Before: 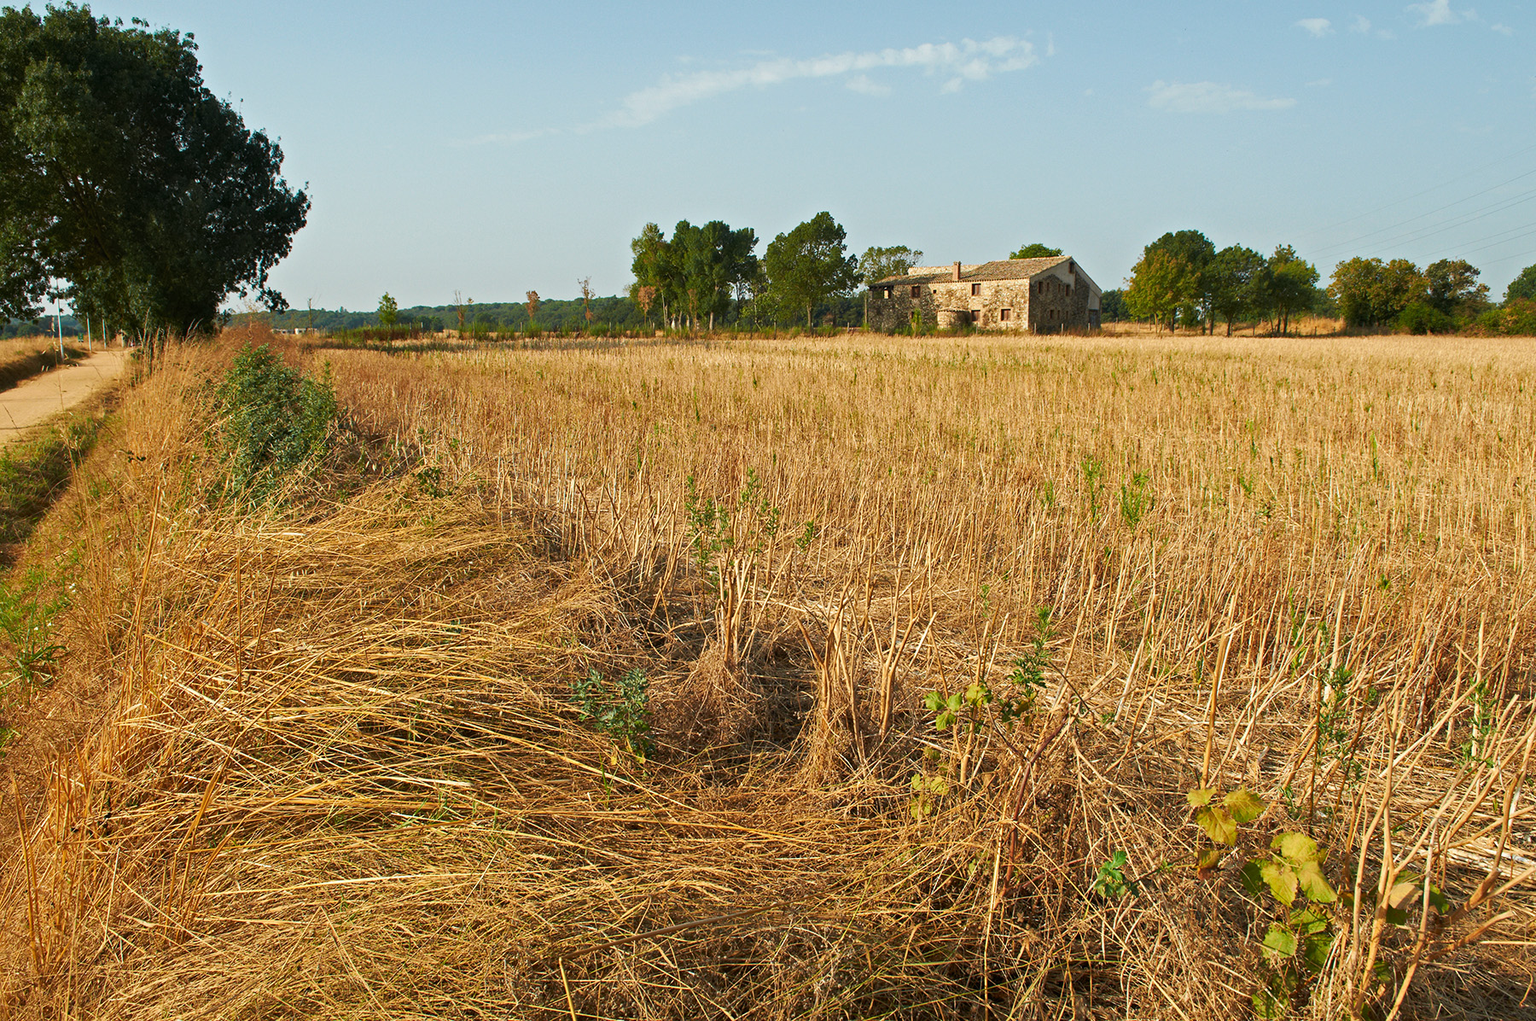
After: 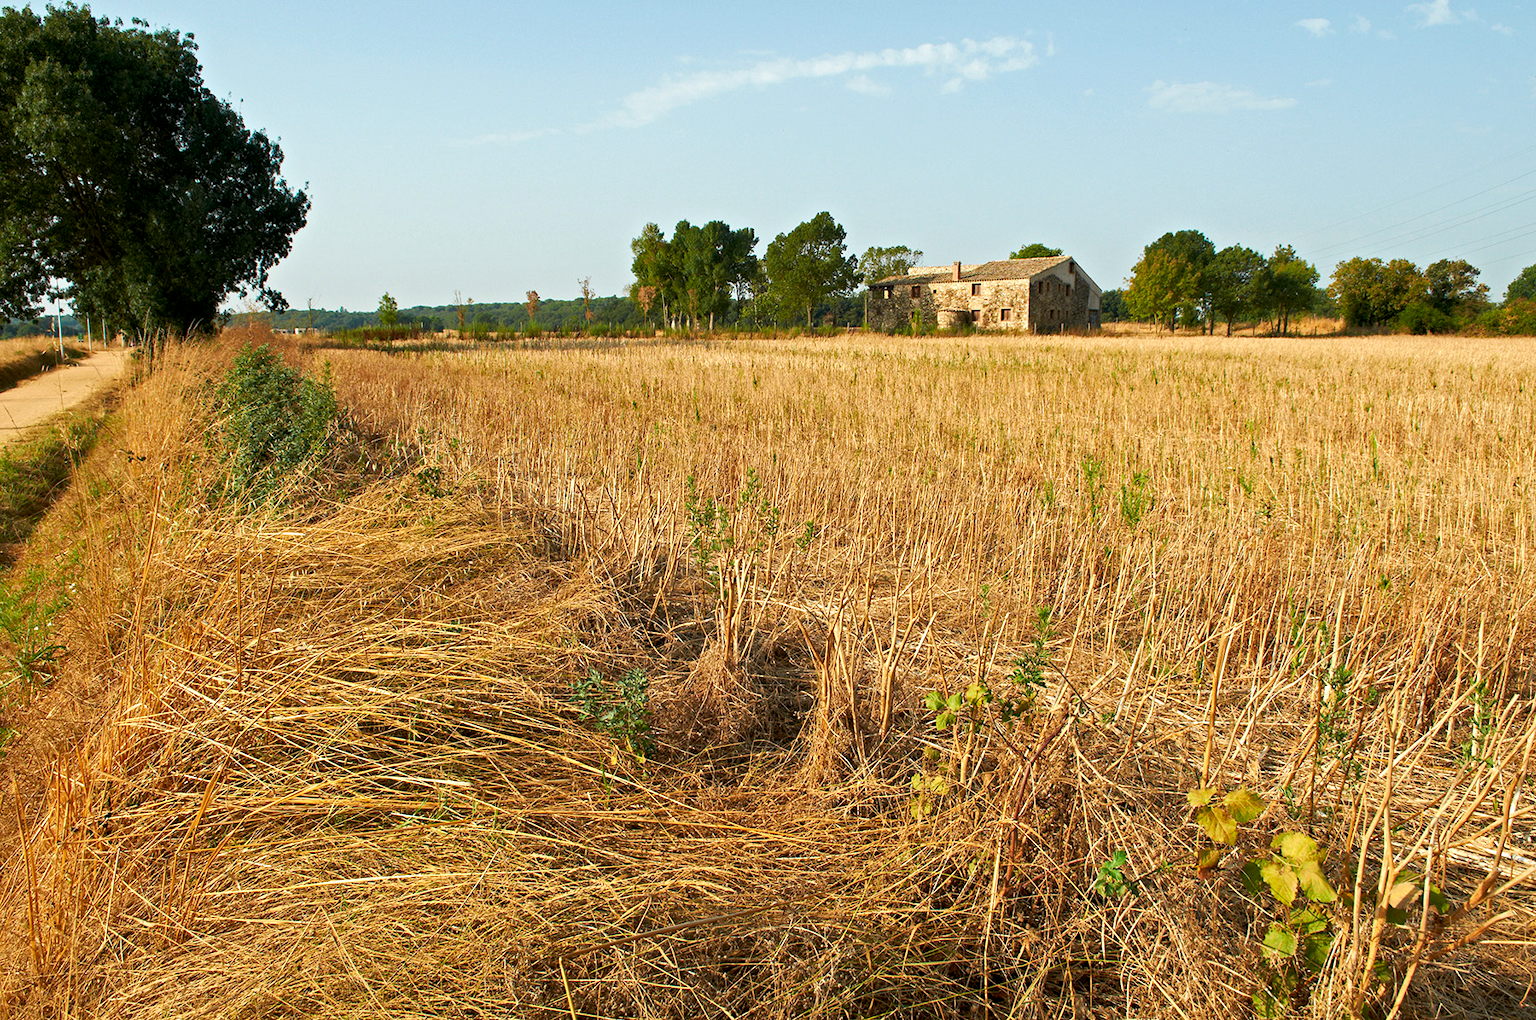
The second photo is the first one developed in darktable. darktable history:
exposure: black level correction 0.005, exposure 0.288 EV, compensate exposure bias true, compensate highlight preservation false
